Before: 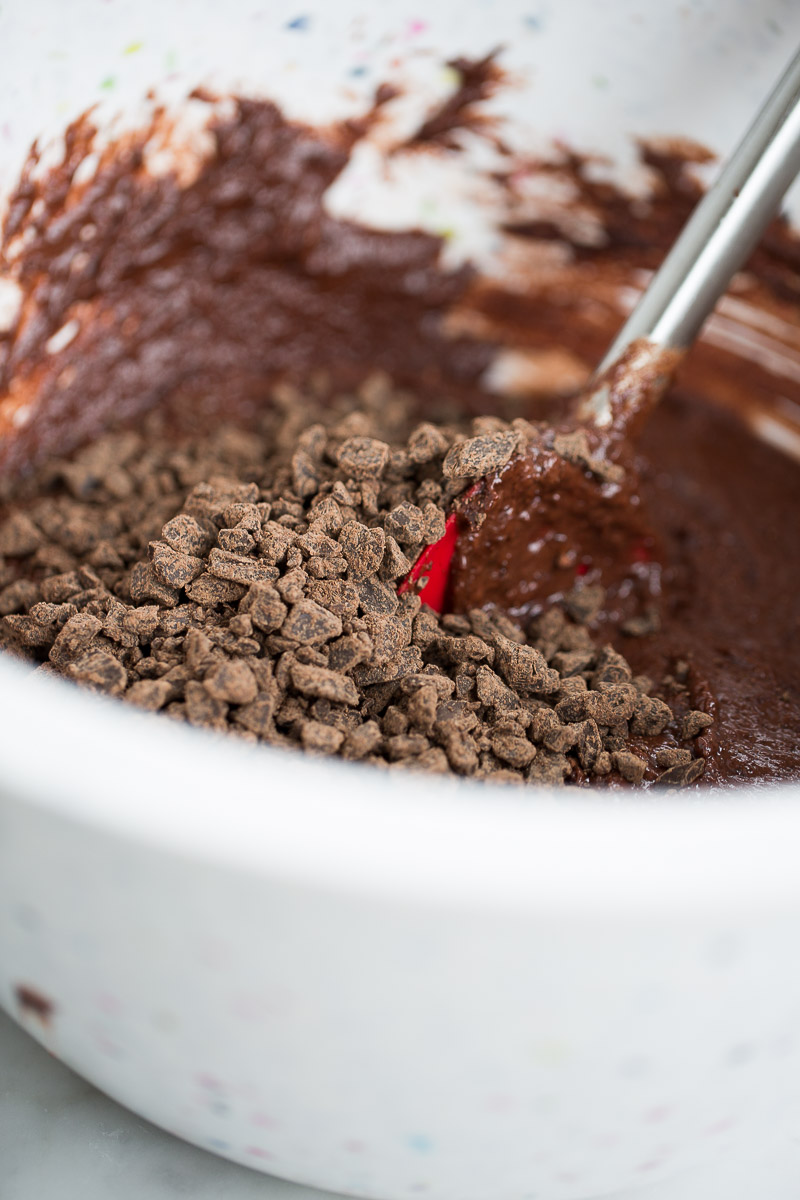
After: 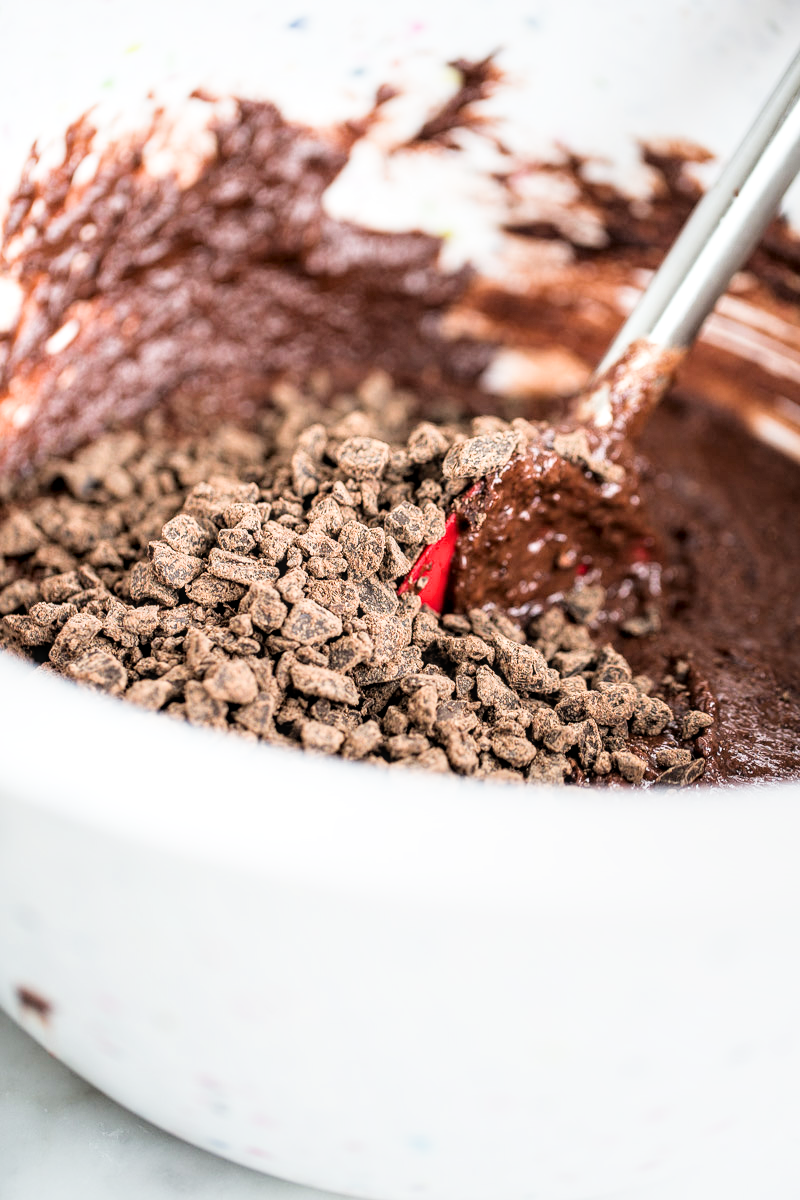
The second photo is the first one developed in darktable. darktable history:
local contrast: detail 130%
exposure: black level correction 0, exposure 1.2 EV, compensate highlight preservation false
filmic rgb: black relative exposure -5 EV, hardness 2.88, contrast 1.3, highlights saturation mix -30%
